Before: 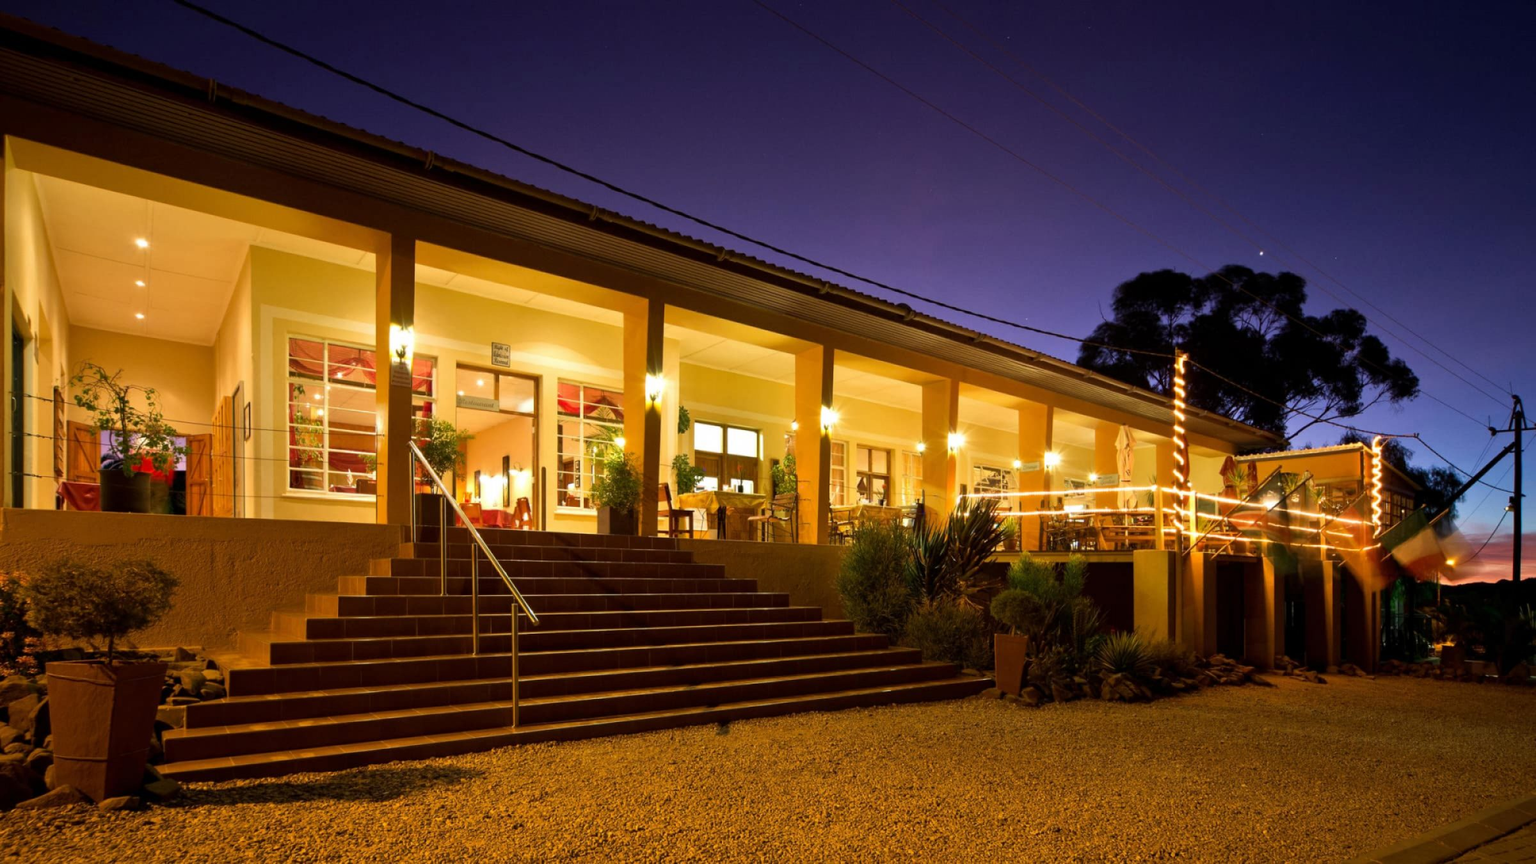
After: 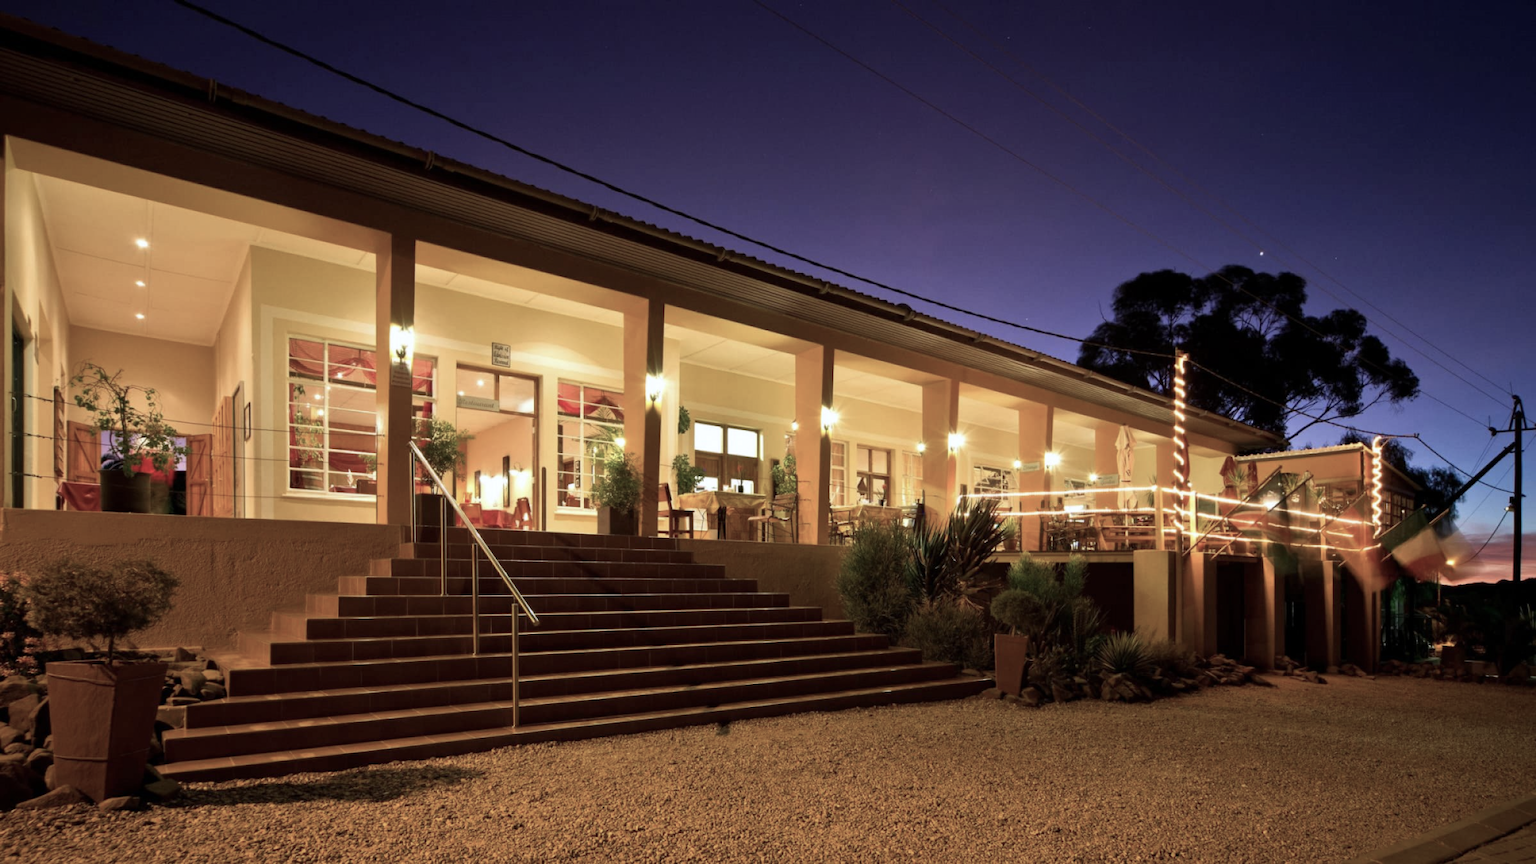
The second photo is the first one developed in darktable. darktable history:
color balance: input saturation 100.43%, contrast fulcrum 14.22%, output saturation 70.41%
white balance: red 0.976, blue 1.04
